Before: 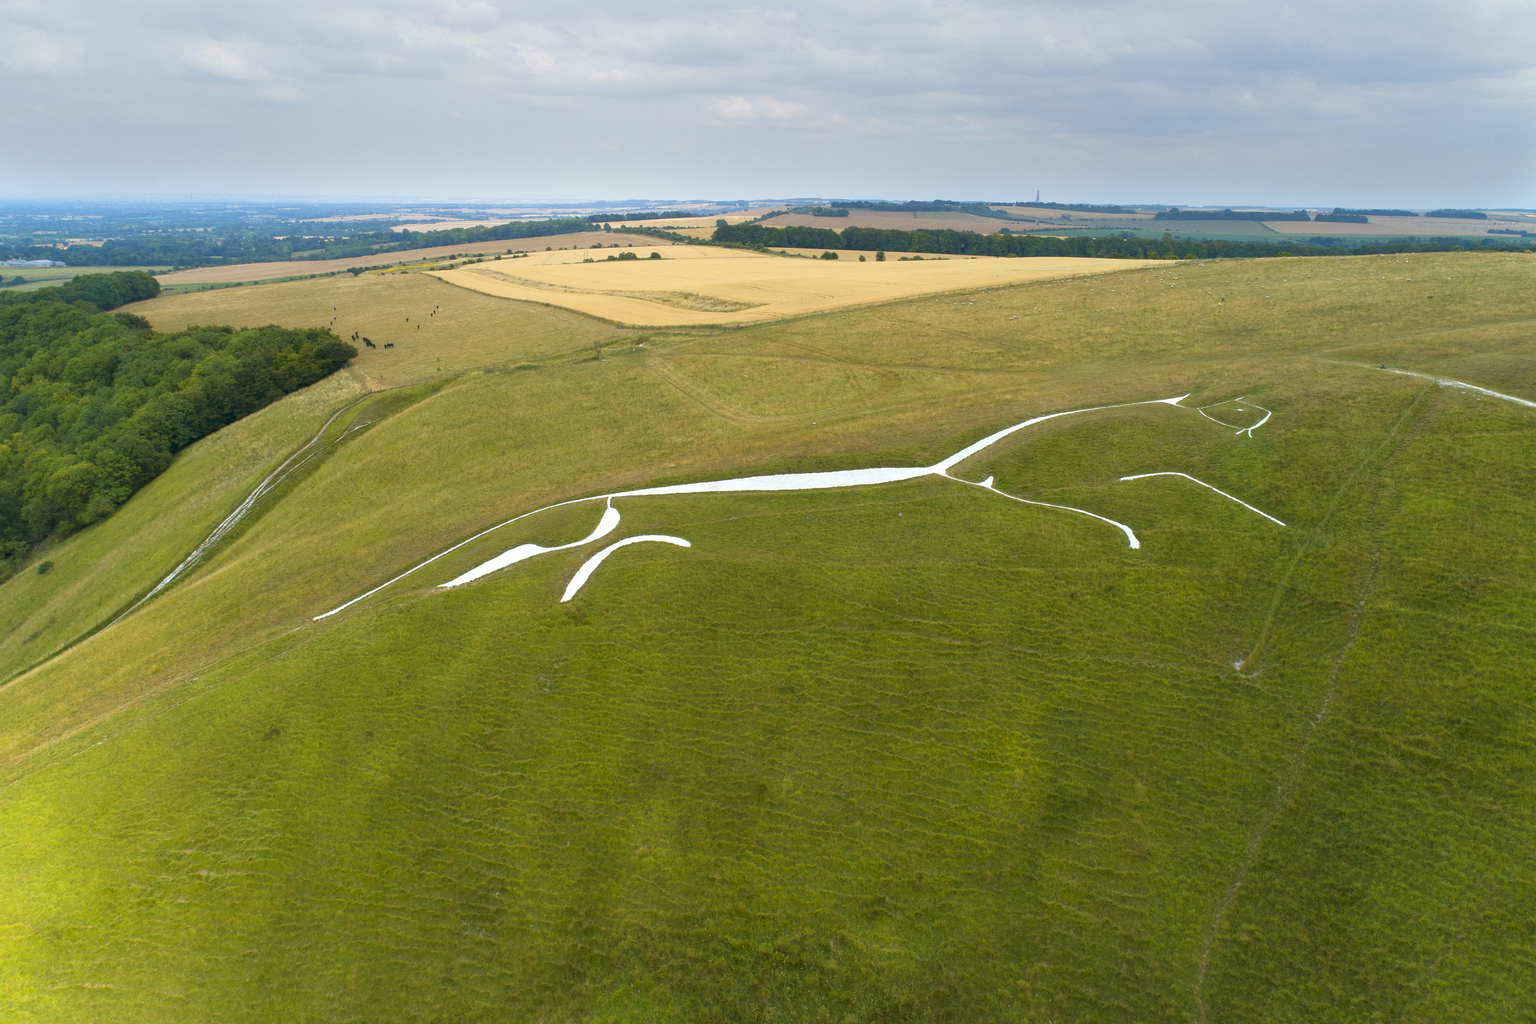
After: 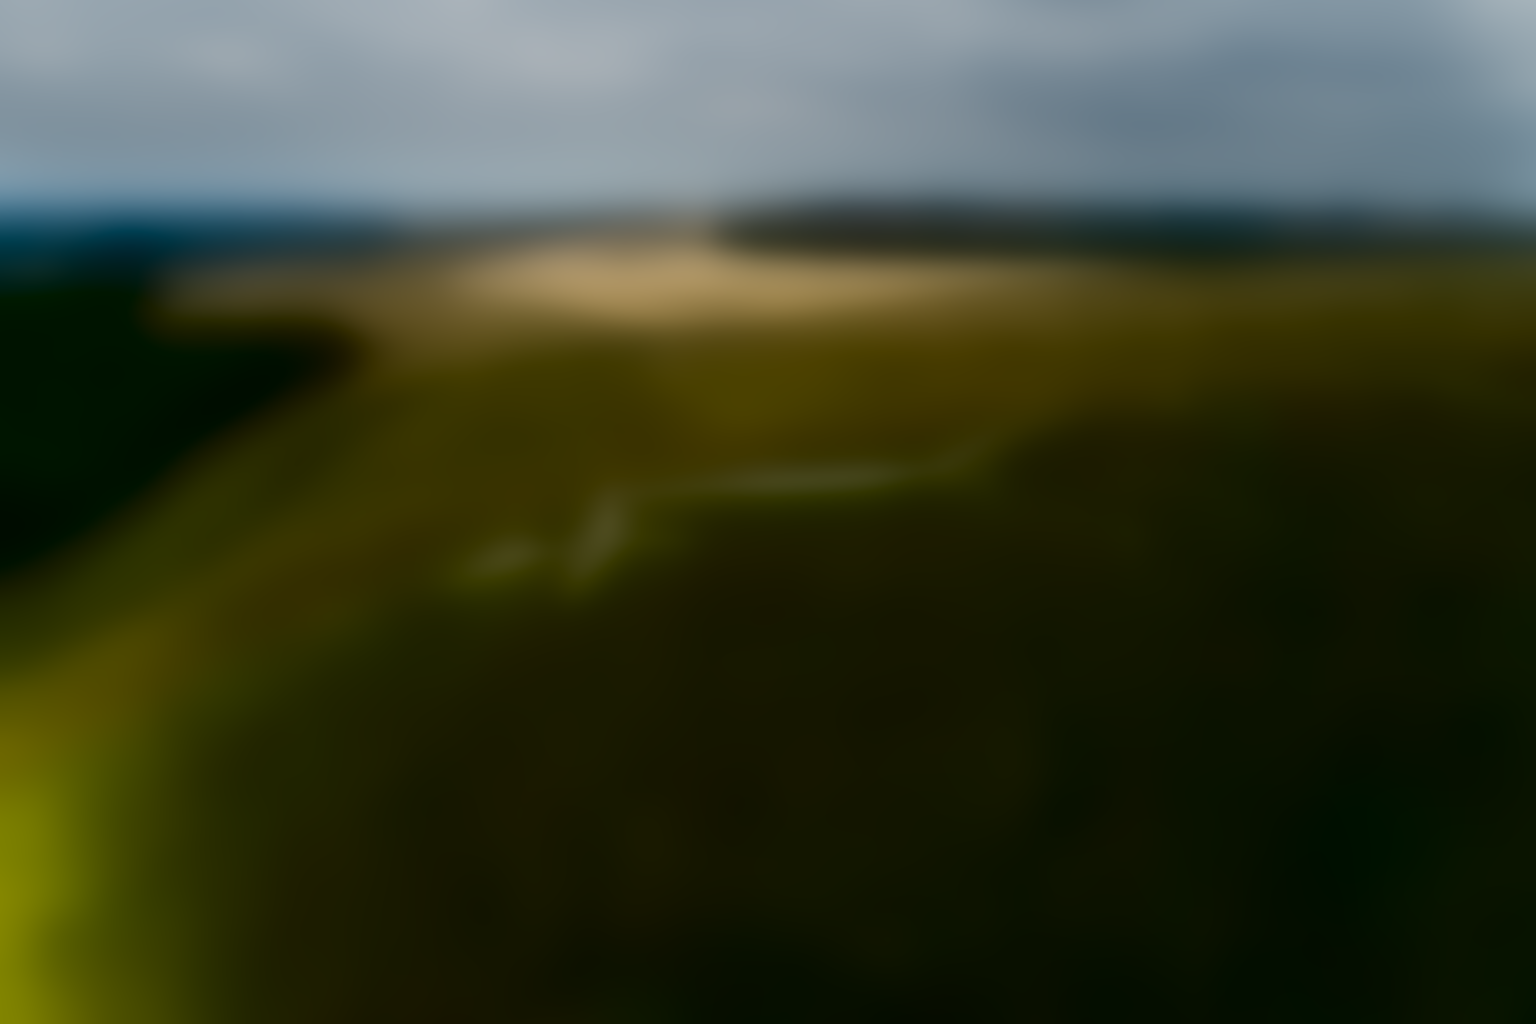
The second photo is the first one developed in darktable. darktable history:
lowpass: radius 31.92, contrast 1.72, brightness -0.98, saturation 0.94
exposure: exposure -0.582 EV, compensate highlight preservation false
